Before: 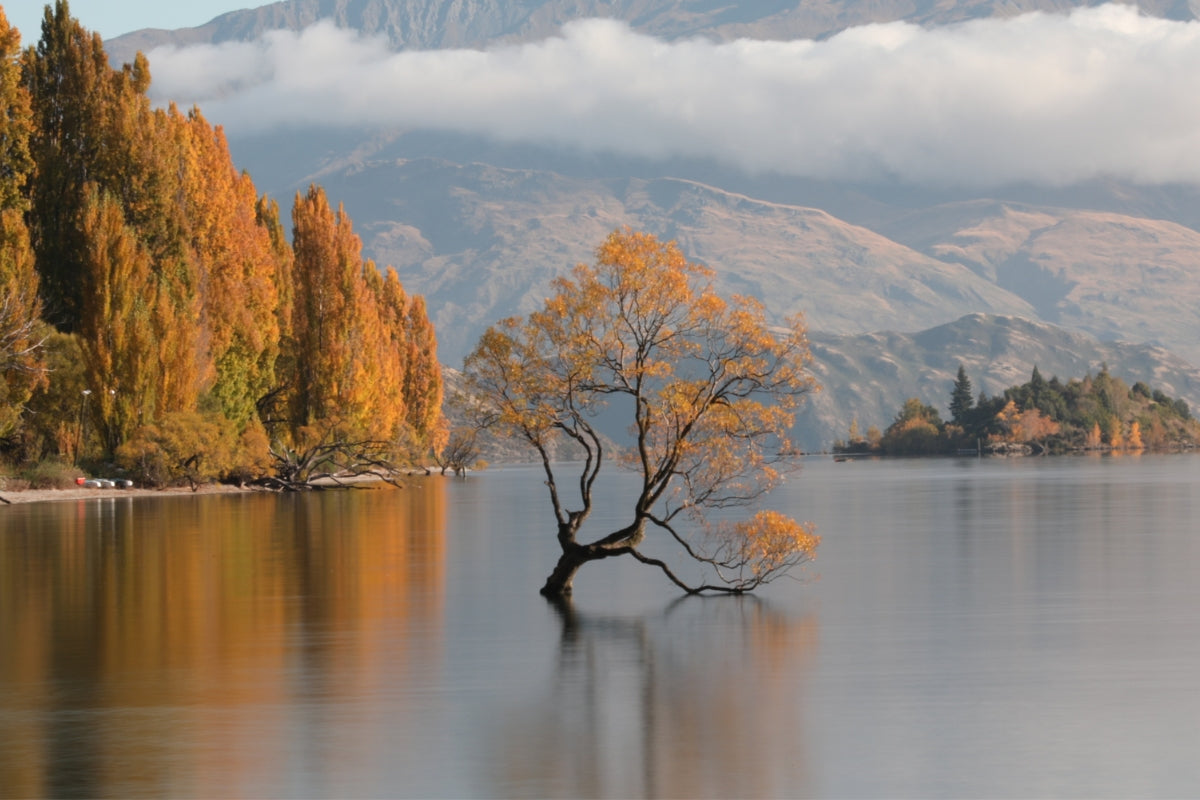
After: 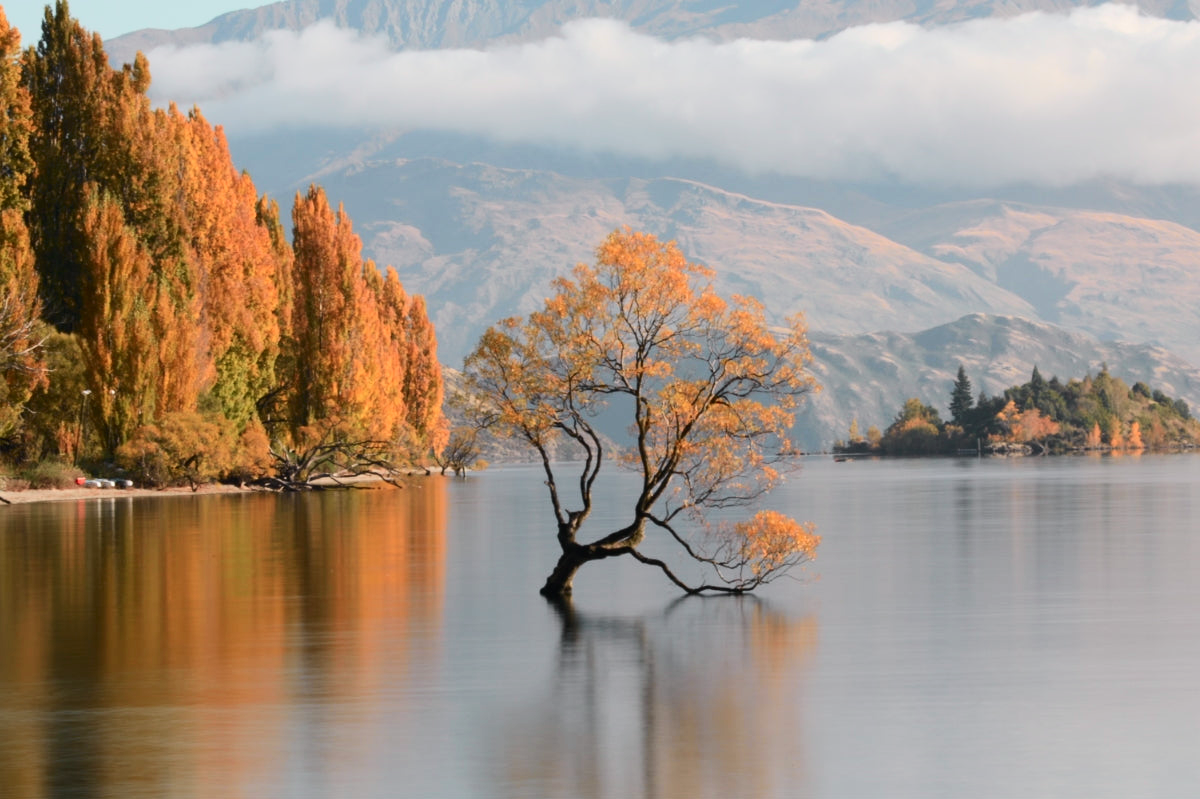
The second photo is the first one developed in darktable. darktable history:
tone curve: curves: ch0 [(0, 0) (0.051, 0.03) (0.096, 0.071) (0.251, 0.234) (0.461, 0.515) (0.605, 0.692) (0.761, 0.824) (0.881, 0.907) (1, 0.984)]; ch1 [(0, 0) (0.1, 0.038) (0.318, 0.243) (0.399, 0.351) (0.478, 0.469) (0.499, 0.499) (0.534, 0.541) (0.567, 0.592) (0.601, 0.629) (0.666, 0.7) (1, 1)]; ch2 [(0, 0) (0.453, 0.45) (0.479, 0.483) (0.504, 0.499) (0.52, 0.519) (0.541, 0.559) (0.601, 0.622) (0.824, 0.815) (1, 1)], color space Lab, independent channels, preserve colors none
crop: bottom 0.071%
